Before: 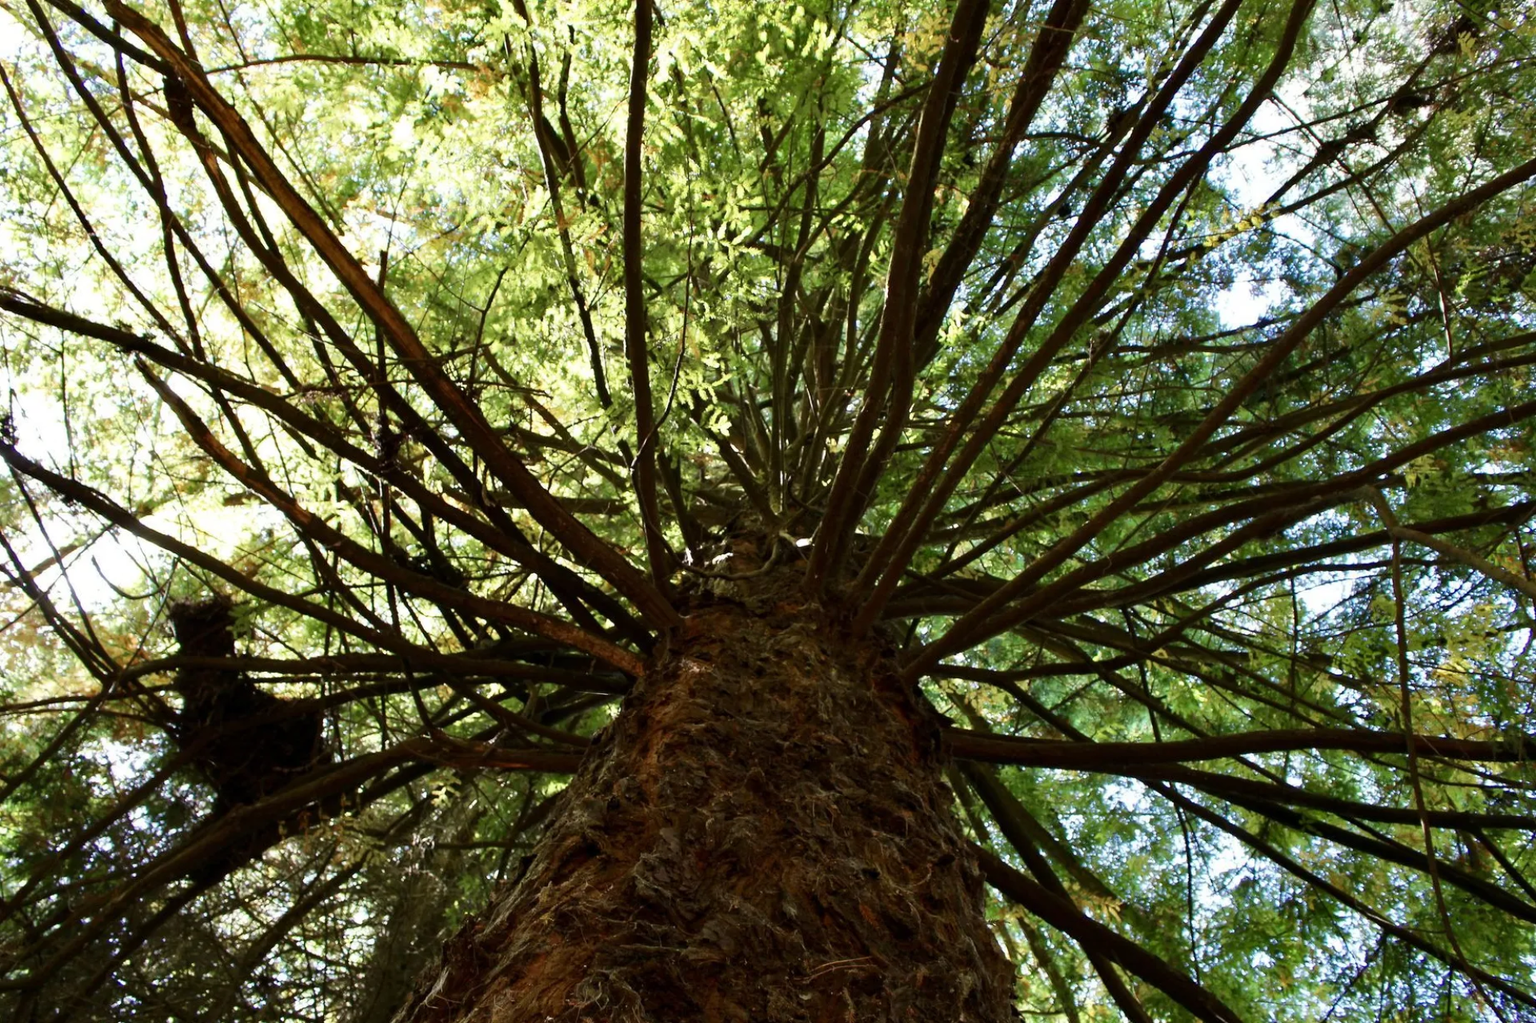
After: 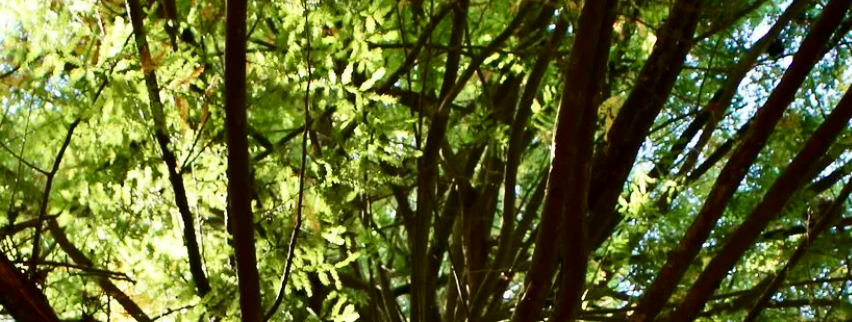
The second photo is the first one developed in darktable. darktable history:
velvia: on, module defaults
crop: left 28.907%, top 16.879%, right 26.683%, bottom 57.876%
contrast brightness saturation: contrast 0.133, brightness -0.063, saturation 0.157
